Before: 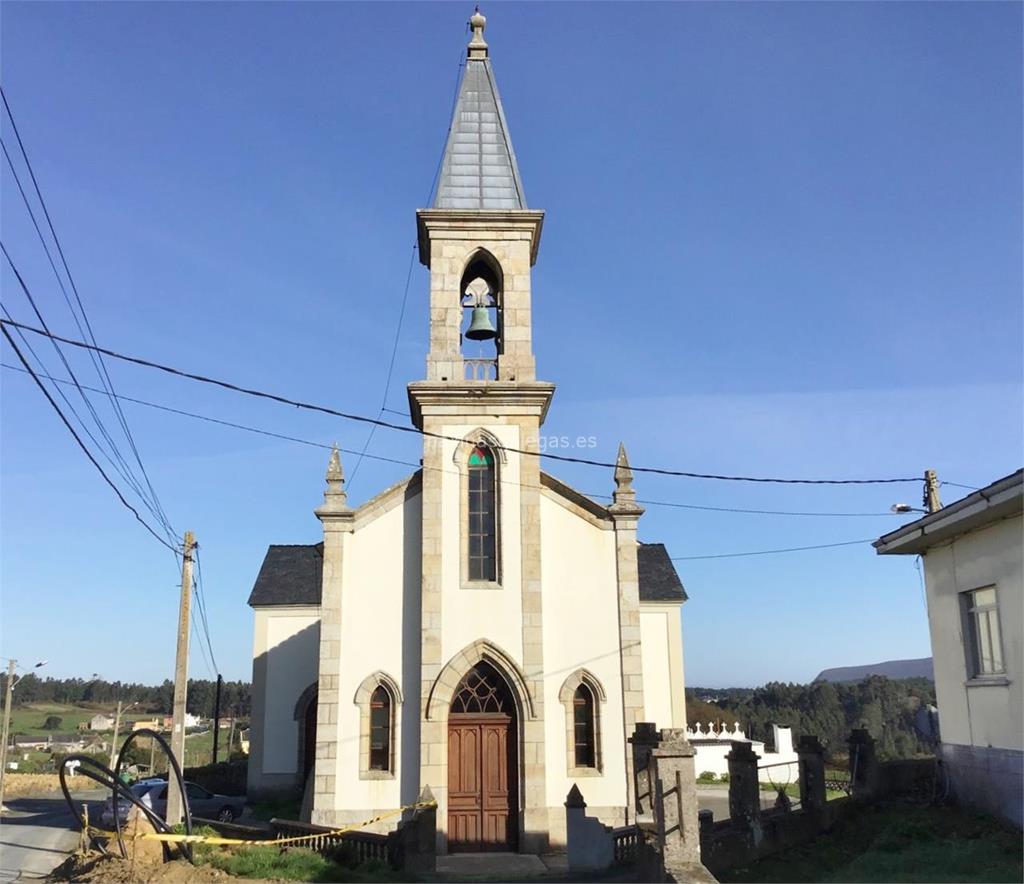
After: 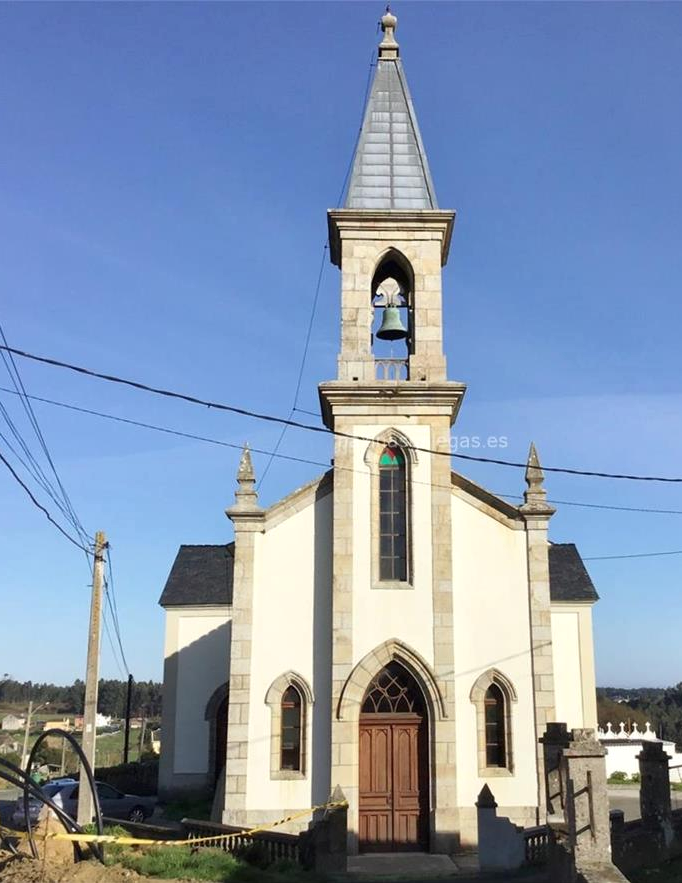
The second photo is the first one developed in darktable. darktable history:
crop and rotate: left 8.786%, right 24.548%
local contrast: mode bilateral grid, contrast 20, coarseness 50, detail 120%, midtone range 0.2
